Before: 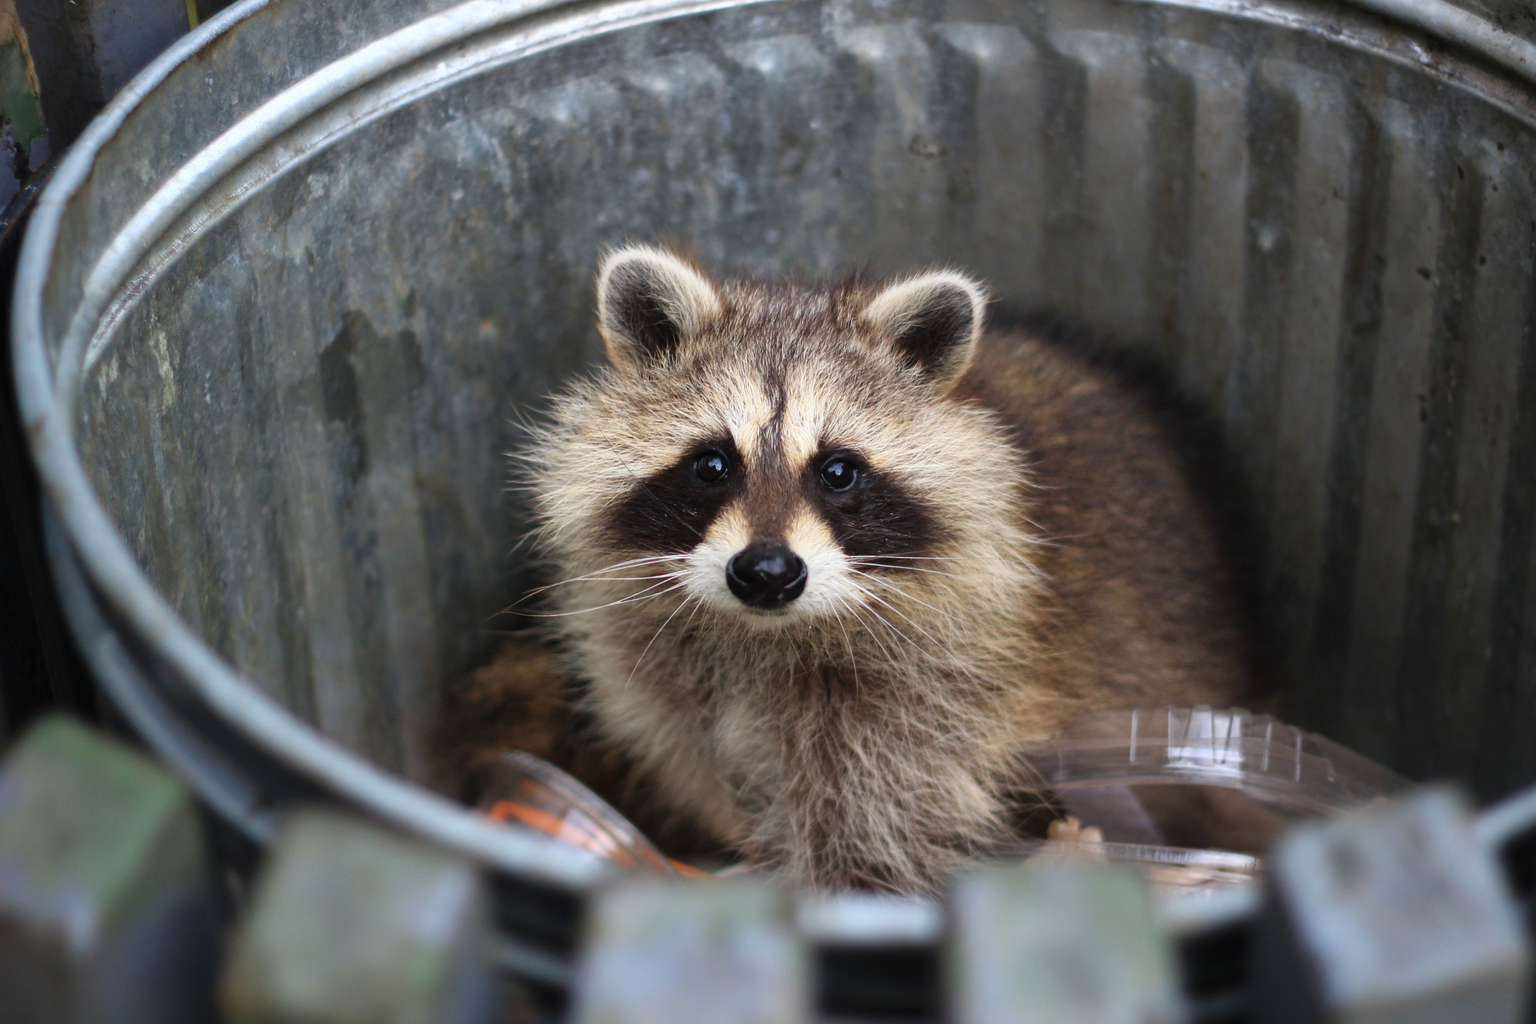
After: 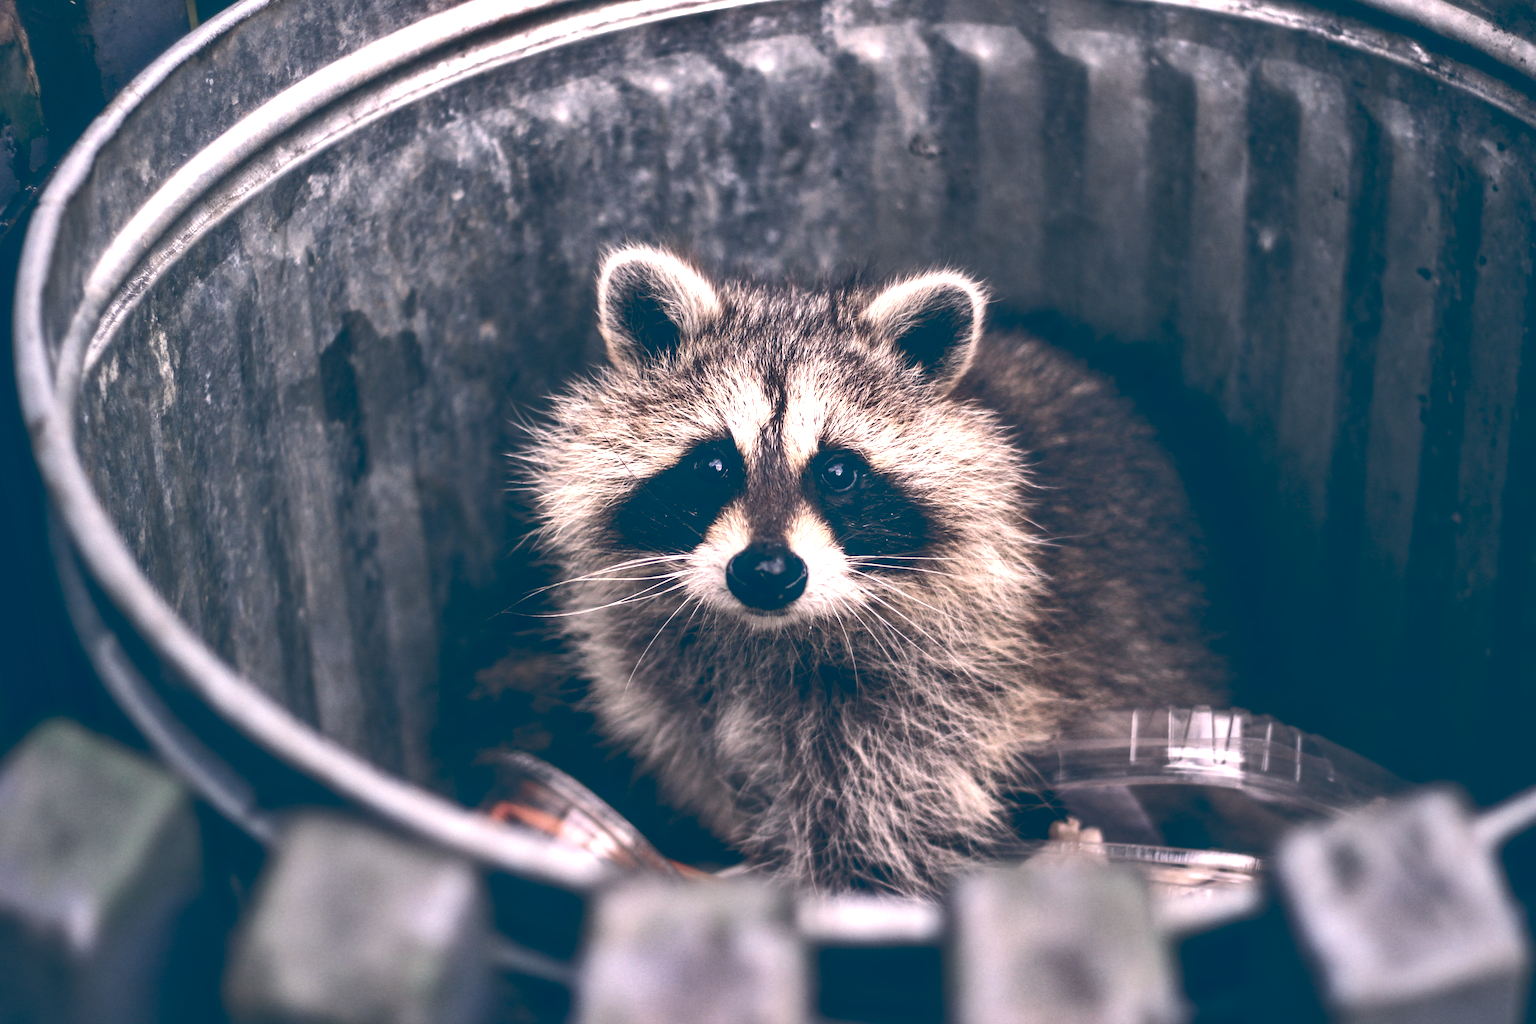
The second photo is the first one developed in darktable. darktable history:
local contrast: detail 142%
shadows and highlights: shadows 24.5, highlights -78.15, soften with gaussian
basic adjustments: exposure 0.32 EV, highlight compression 1, contrast 0.15, saturation -0.26, vibrance -0.34
color balance: lift [1.006, 0.985, 1.002, 1.015], gamma [1, 0.953, 1.008, 1.047], gain [1.076, 1.13, 1.004, 0.87]
tone curve: curves: ch0 [(0, 0.142) (0.384, 0.314) (0.752, 0.711) (0.991, 0.95)]; ch1 [(0.006, 0.129) (0.346, 0.384) (1, 1)]; ch2 [(0.003, 0.057) (0.261, 0.248) (1, 1)], color space Lab, independent channels
